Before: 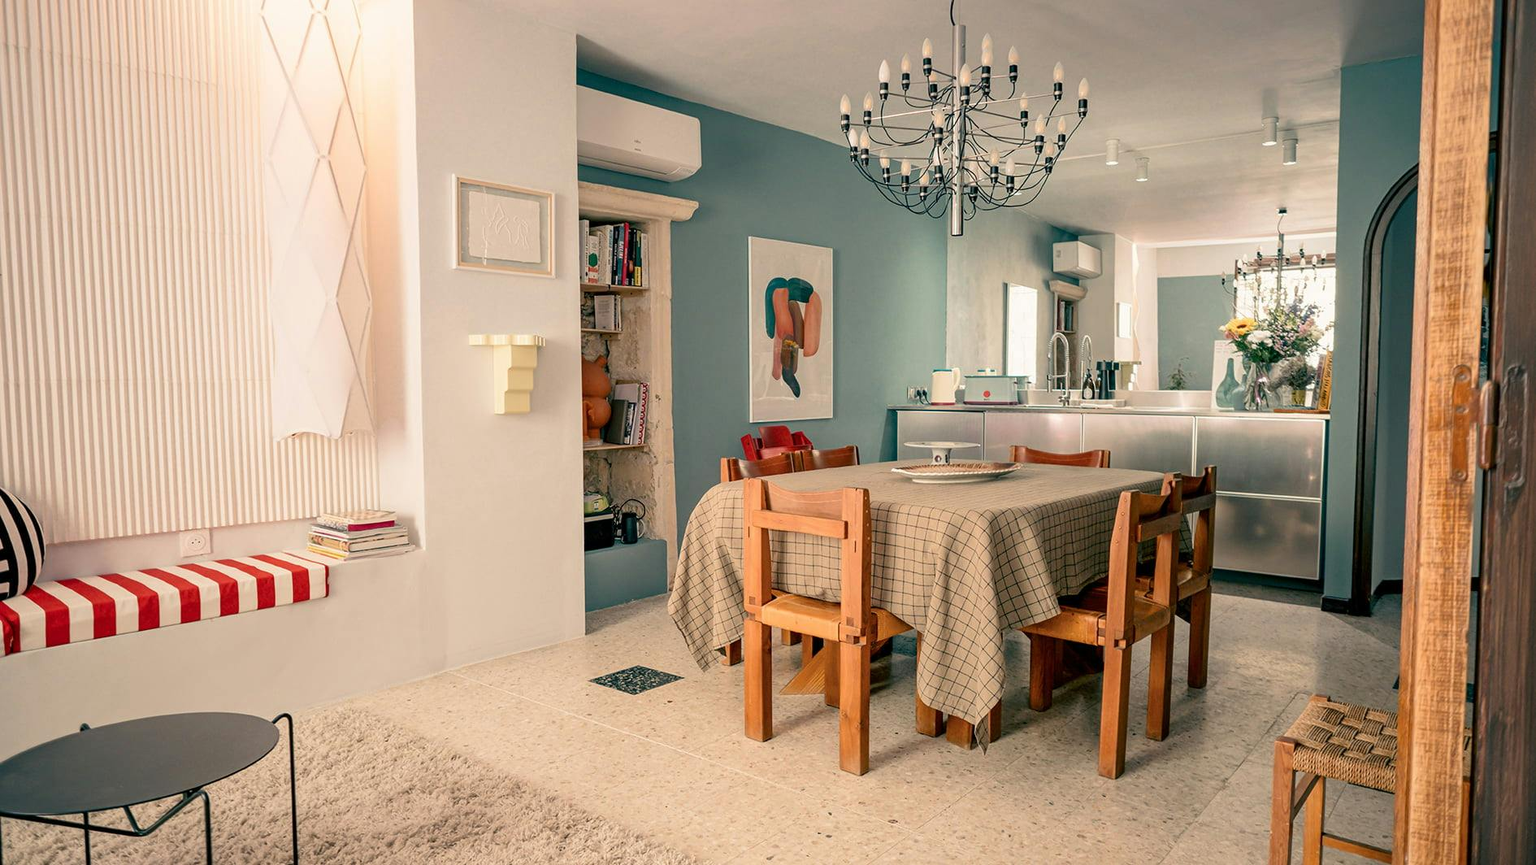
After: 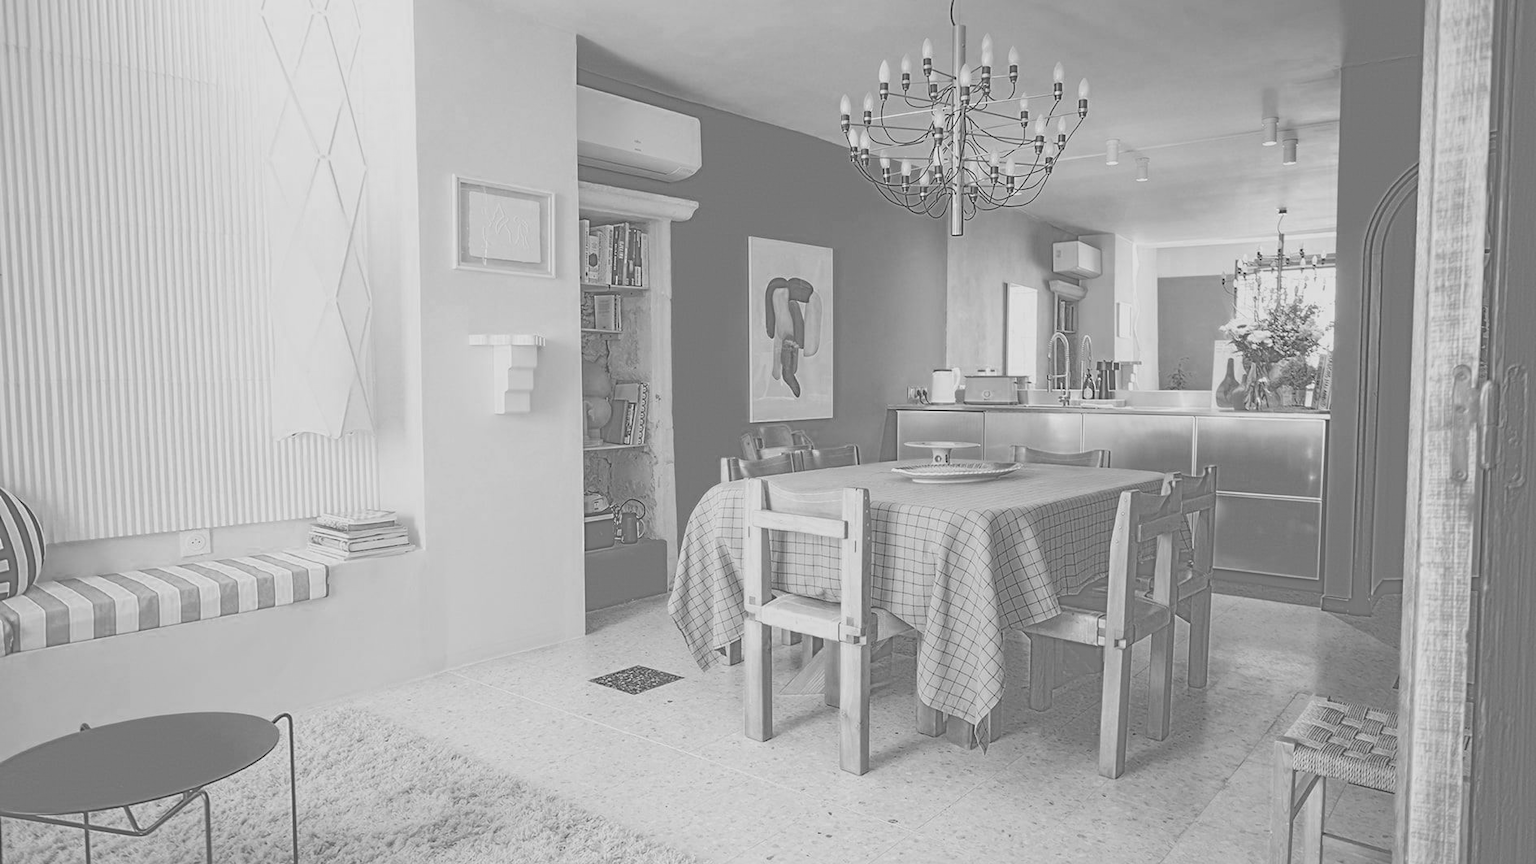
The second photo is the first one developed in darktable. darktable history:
highpass: sharpness 9.84%, contrast boost 9.94%
white balance: red 4.26, blue 1.802
